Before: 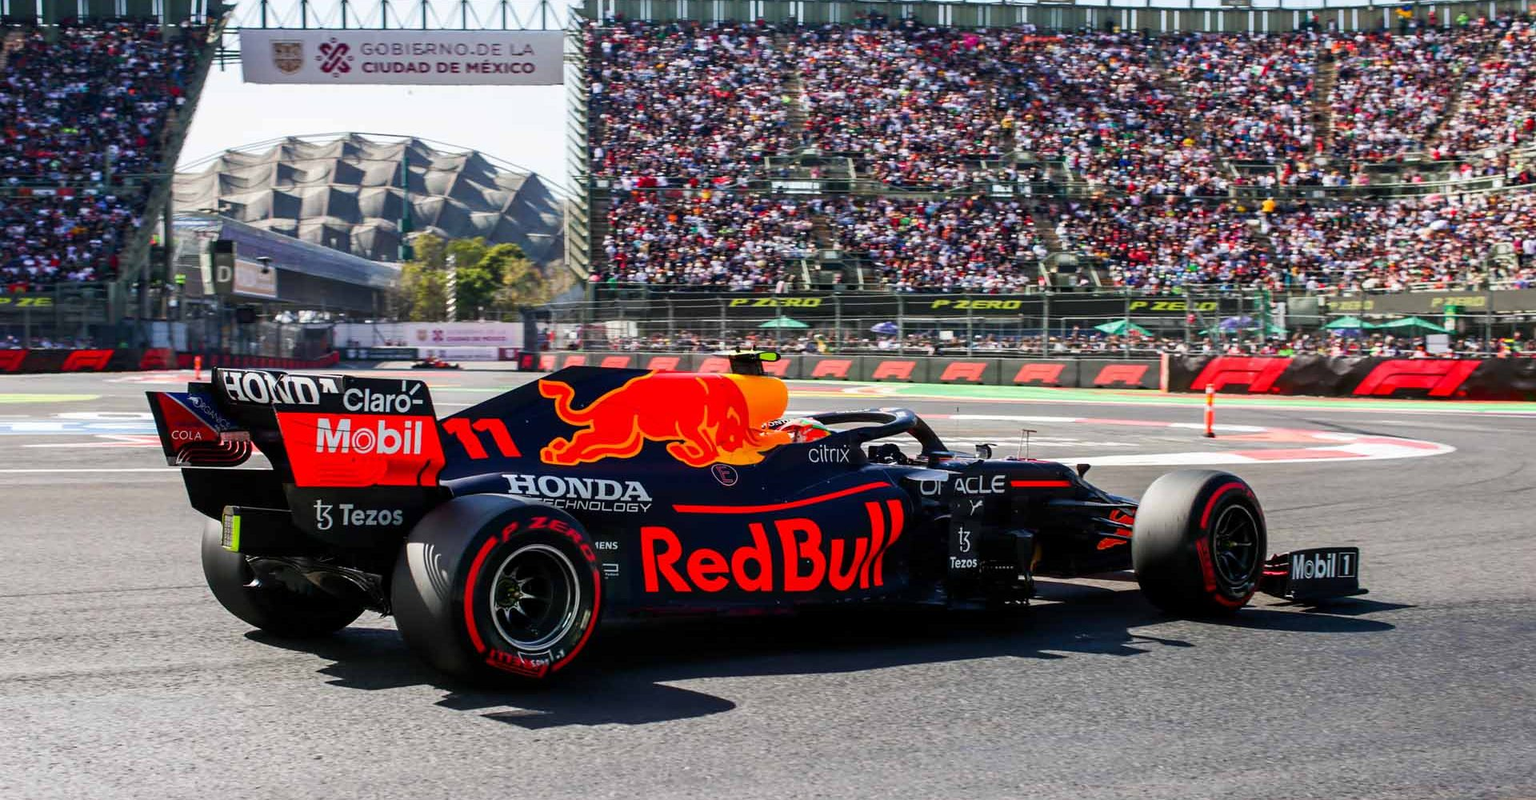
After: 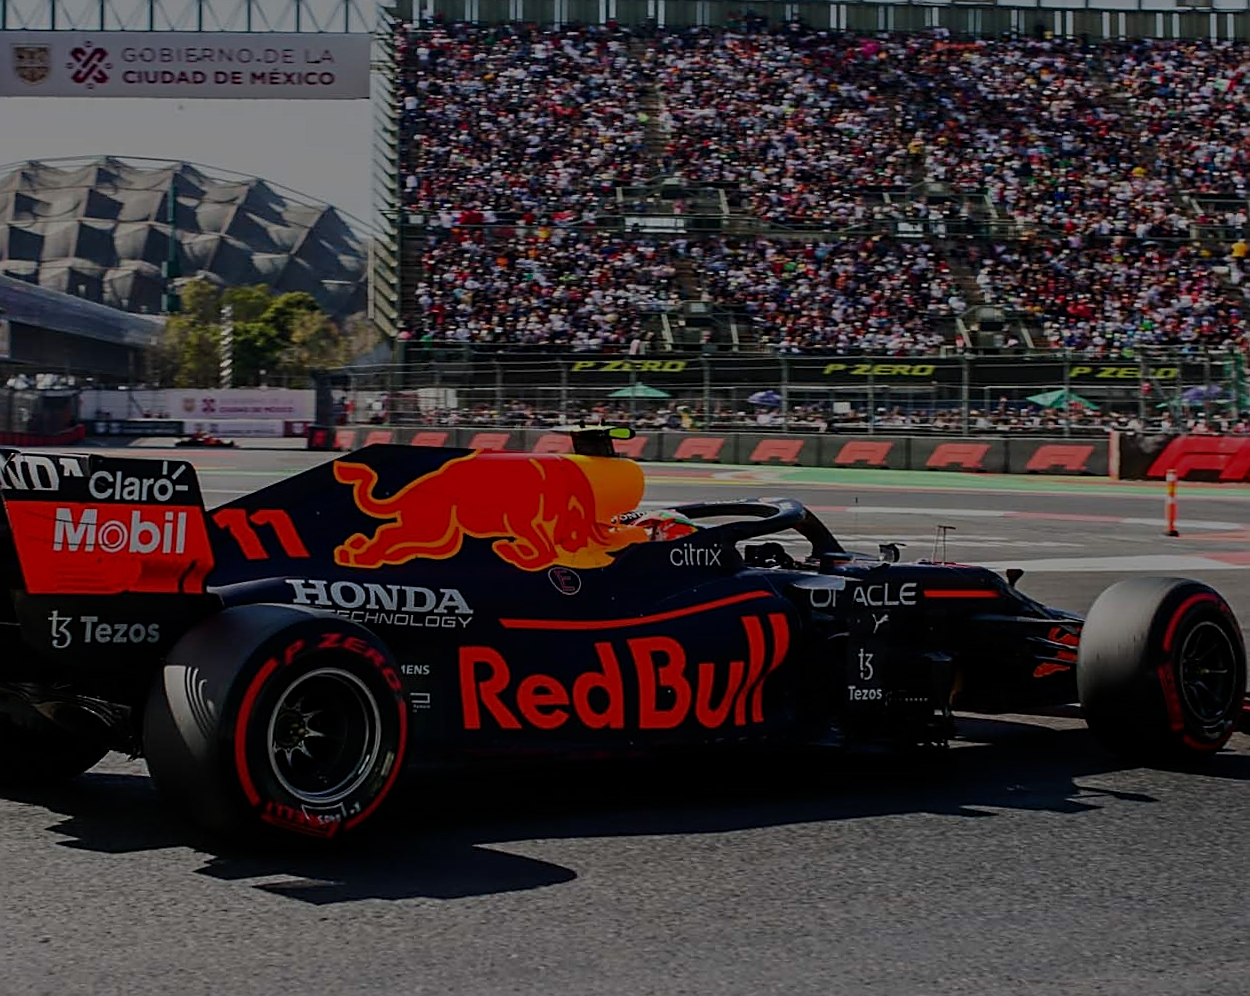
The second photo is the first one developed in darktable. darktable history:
rotate and perspective: rotation 0.226°, lens shift (vertical) -0.042, crop left 0.023, crop right 0.982, crop top 0.006, crop bottom 0.994
sharpen: on, module defaults
tone equalizer: -8 EV -2 EV, -7 EV -2 EV, -6 EV -2 EV, -5 EV -2 EV, -4 EV -2 EV, -3 EV -2 EV, -2 EV -2 EV, -1 EV -1.63 EV, +0 EV -2 EV
crop: left 16.899%, right 16.556%
